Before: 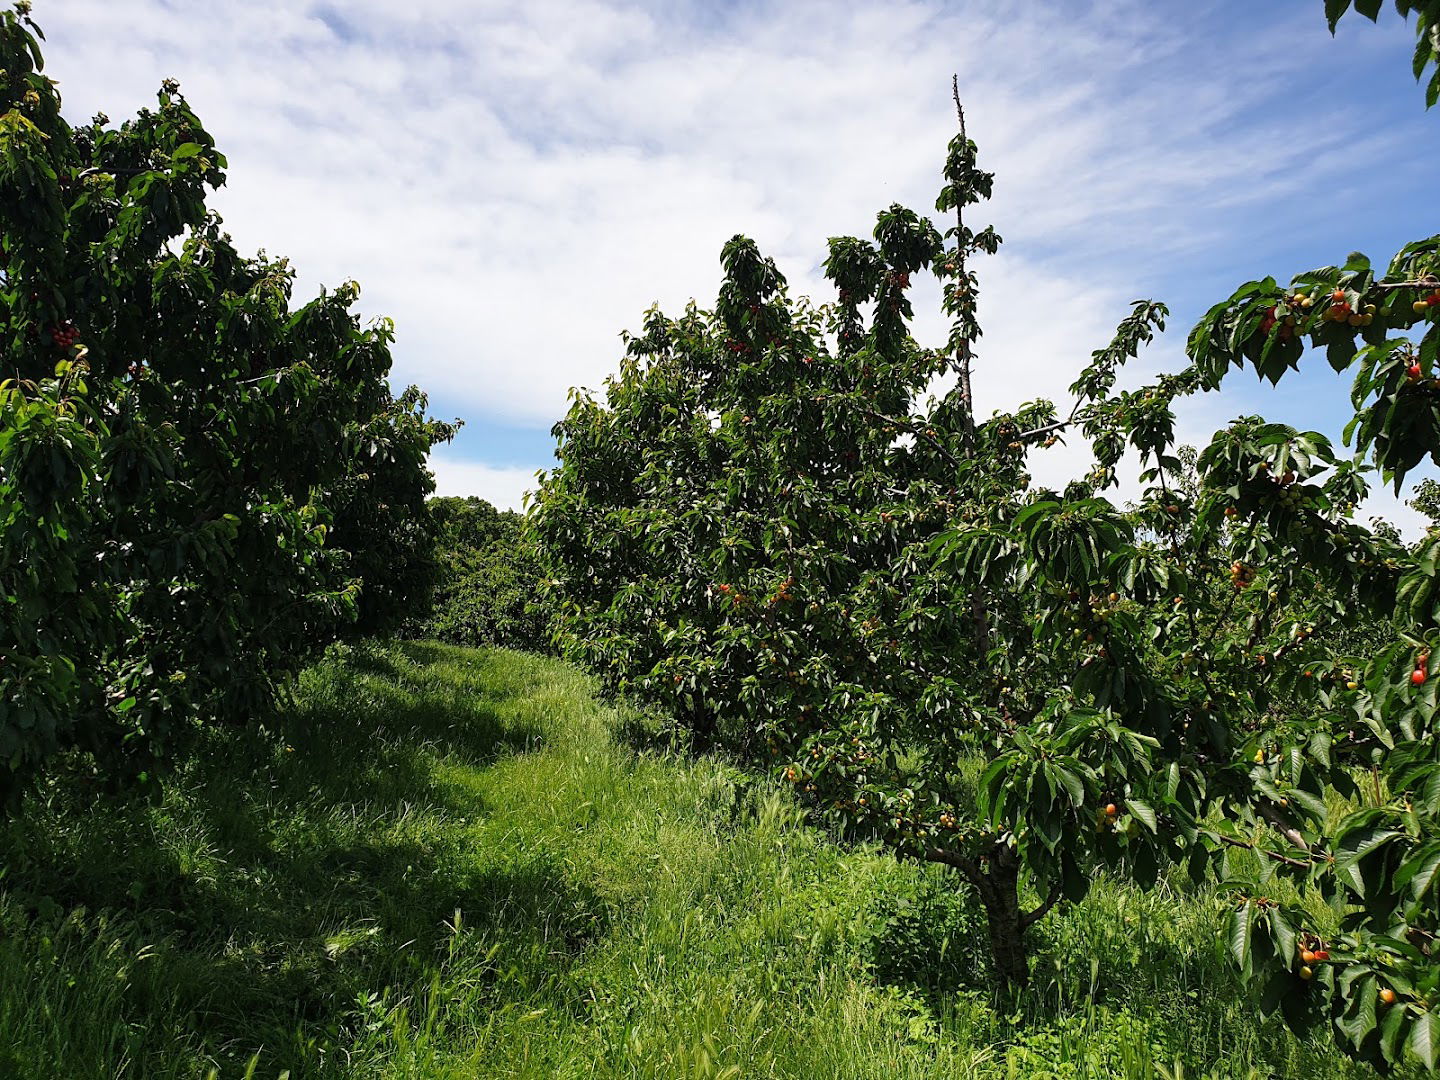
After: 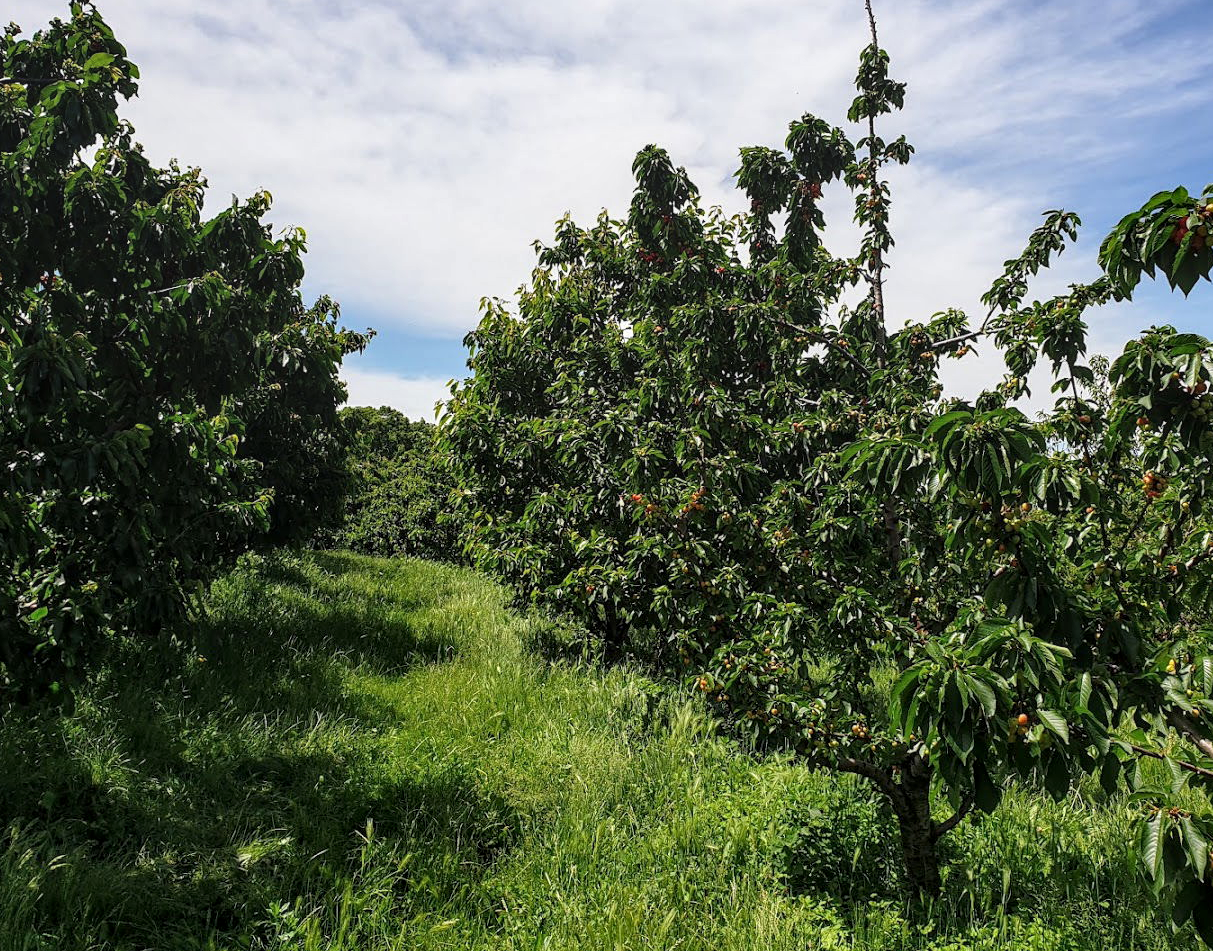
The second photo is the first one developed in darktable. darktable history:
crop: left 6.176%, top 8.353%, right 9.547%, bottom 3.537%
local contrast: on, module defaults
